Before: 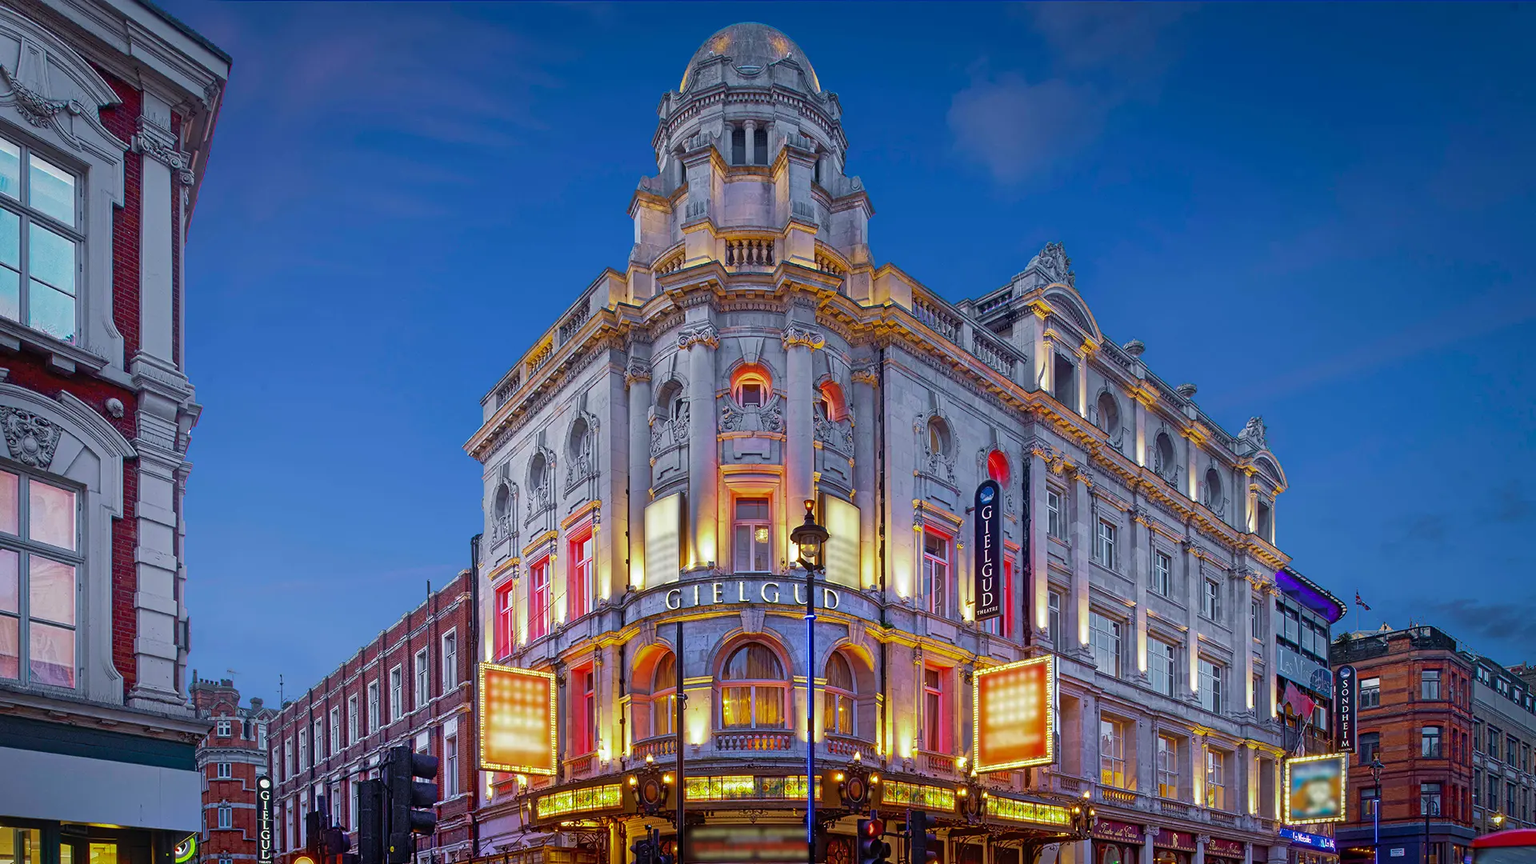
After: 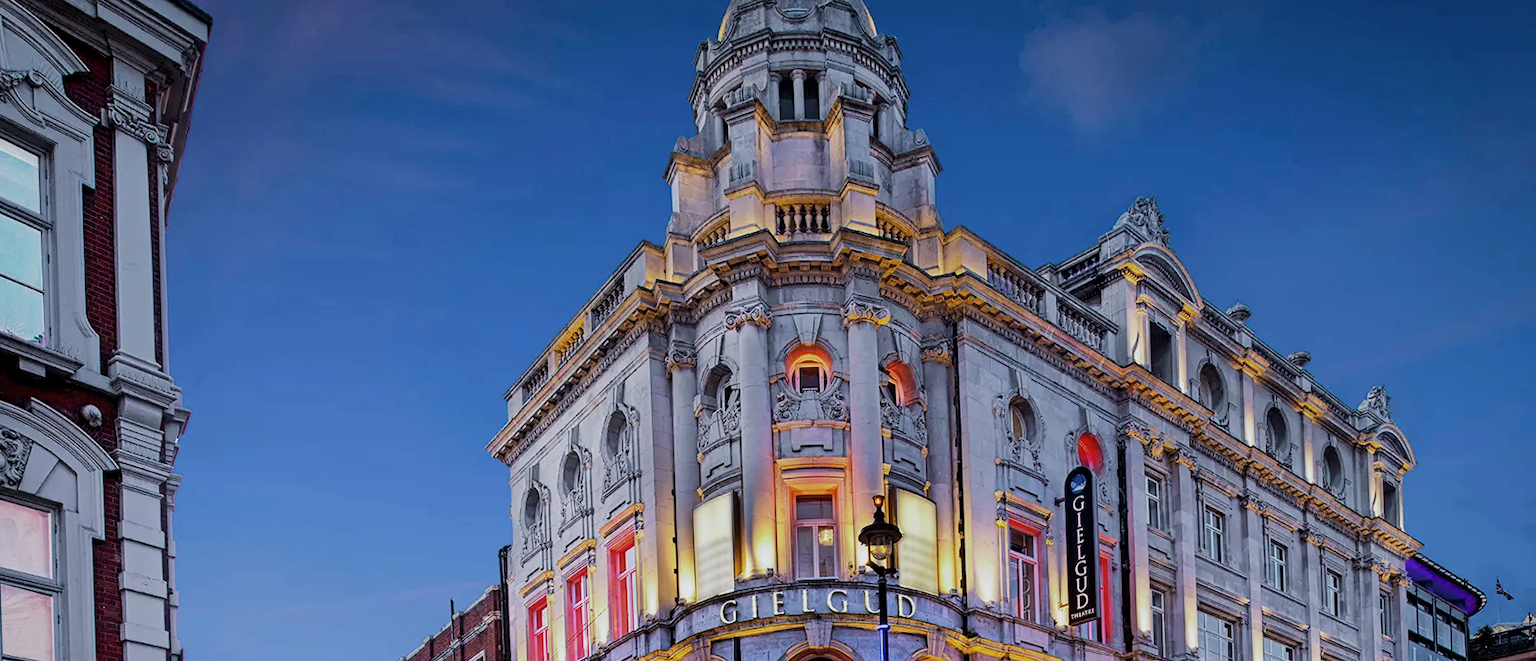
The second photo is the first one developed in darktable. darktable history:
crop: left 3.015%, top 8.969%, right 9.647%, bottom 26.457%
rotate and perspective: rotation -1.77°, lens shift (horizontal) 0.004, automatic cropping off
filmic rgb: black relative exposure -5 EV, hardness 2.88, contrast 1.3, highlights saturation mix -30%
color zones: curves: ch0 [(0, 0.613) (0.01, 0.613) (0.245, 0.448) (0.498, 0.529) (0.642, 0.665) (0.879, 0.777) (0.99, 0.613)]; ch1 [(0, 0) (0.143, 0) (0.286, 0) (0.429, 0) (0.571, 0) (0.714, 0) (0.857, 0)], mix -93.41%
